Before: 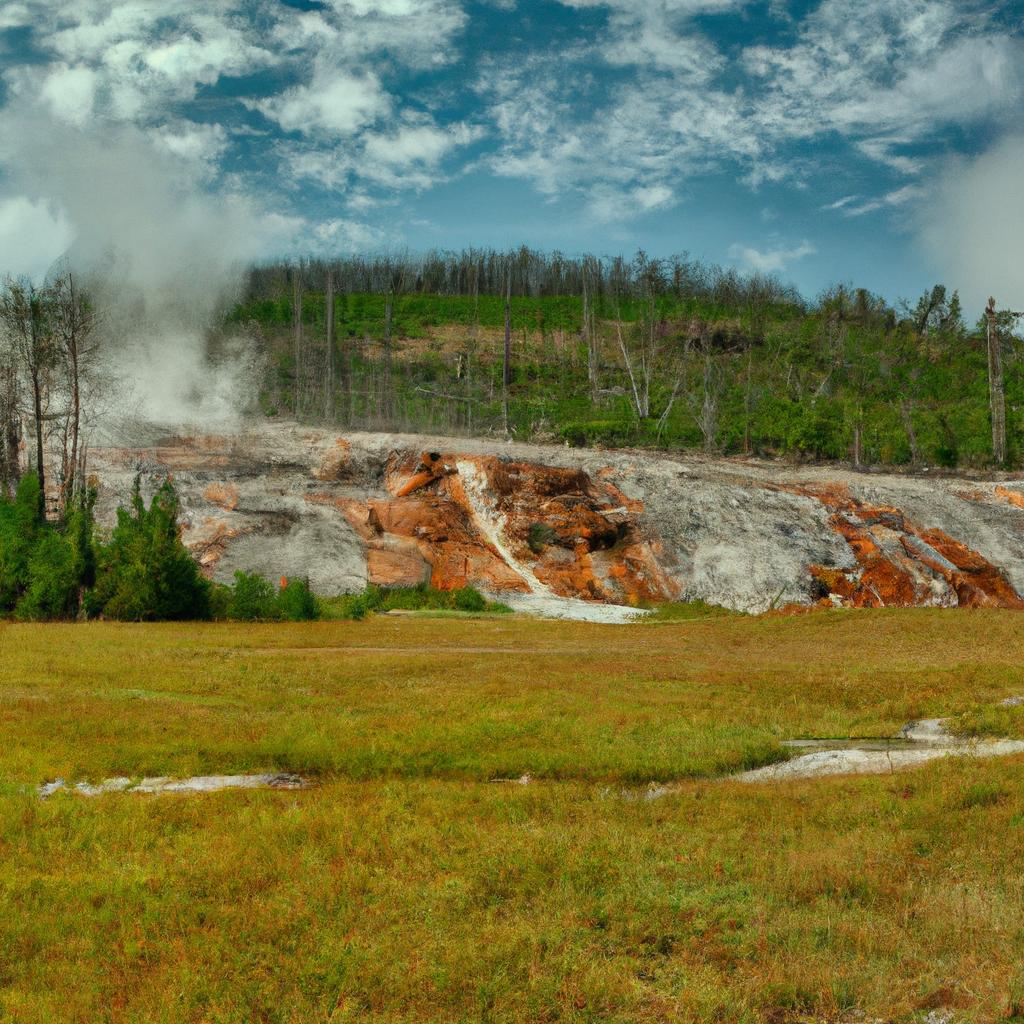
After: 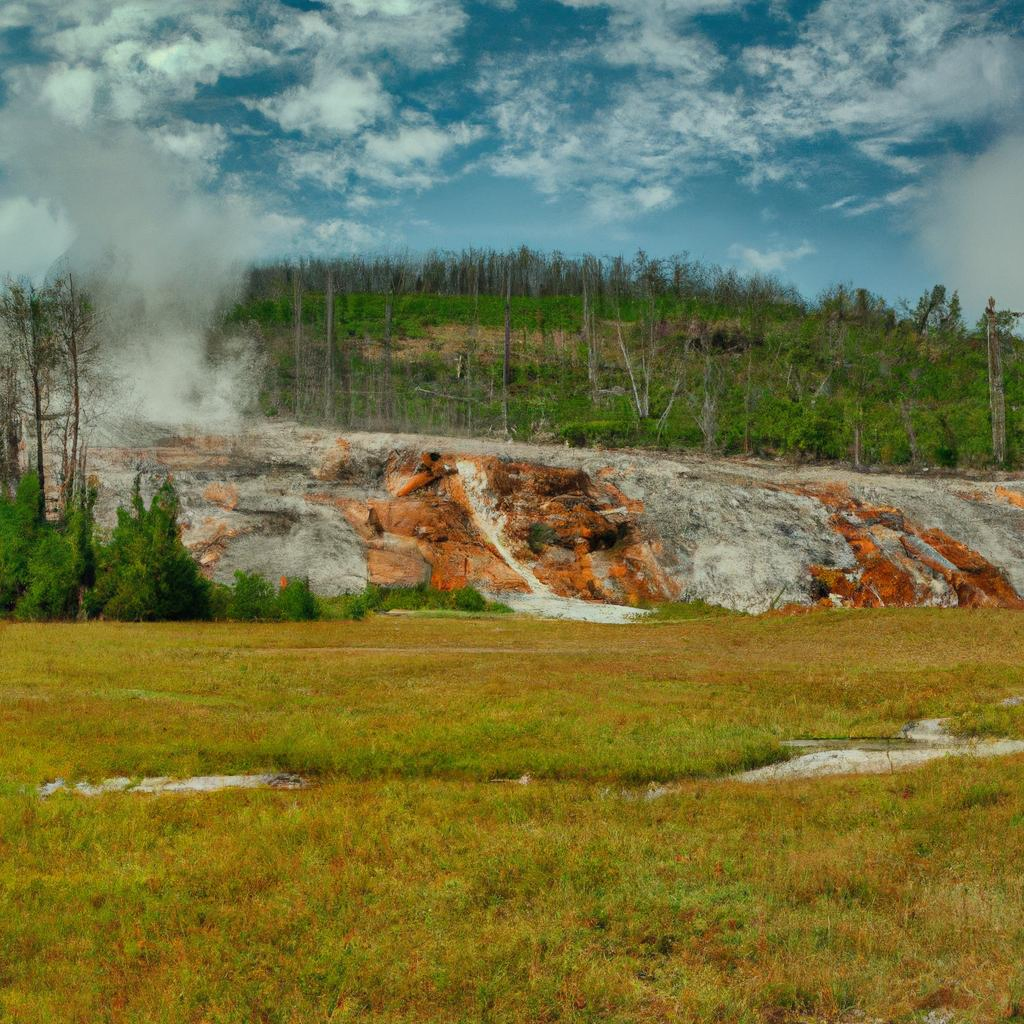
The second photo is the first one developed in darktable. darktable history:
shadows and highlights: shadows 40.21, highlights -60.09
